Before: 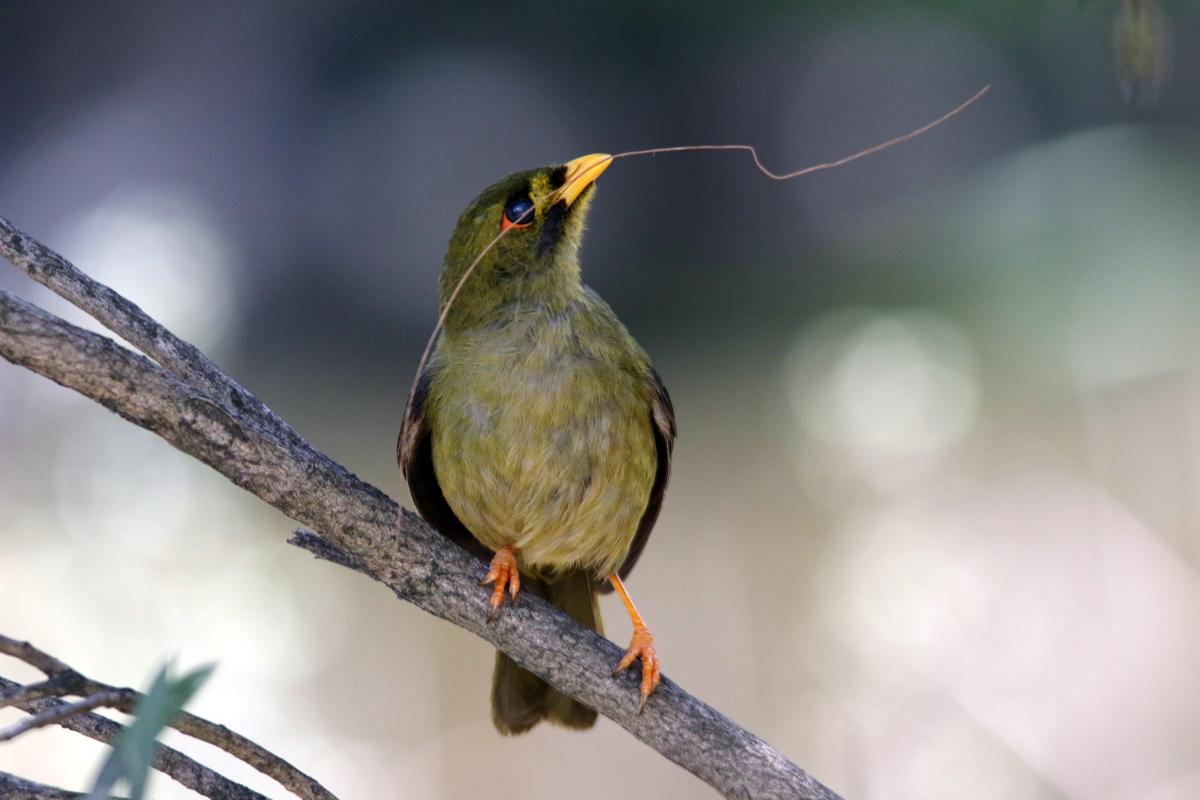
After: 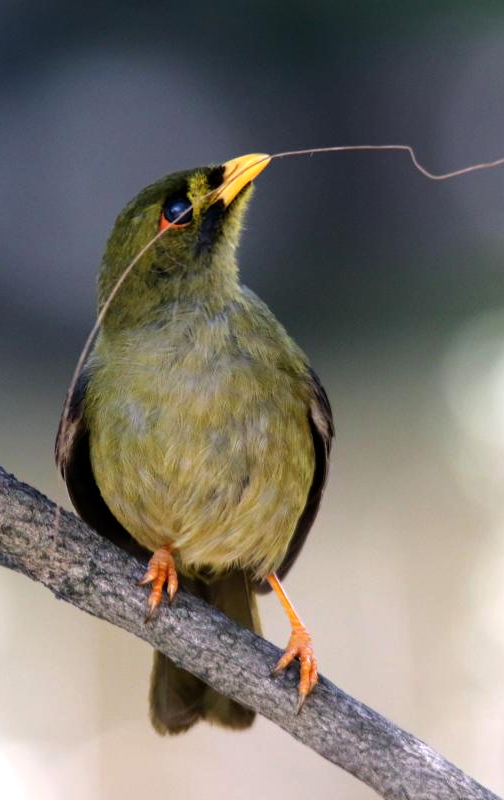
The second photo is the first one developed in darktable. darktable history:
tone equalizer: -8 EV -0.39 EV, -7 EV -0.426 EV, -6 EV -0.338 EV, -5 EV -0.236 EV, -3 EV 0.224 EV, -2 EV 0.337 EV, -1 EV 0.388 EV, +0 EV 0.429 EV
crop: left 28.506%, right 29.413%
